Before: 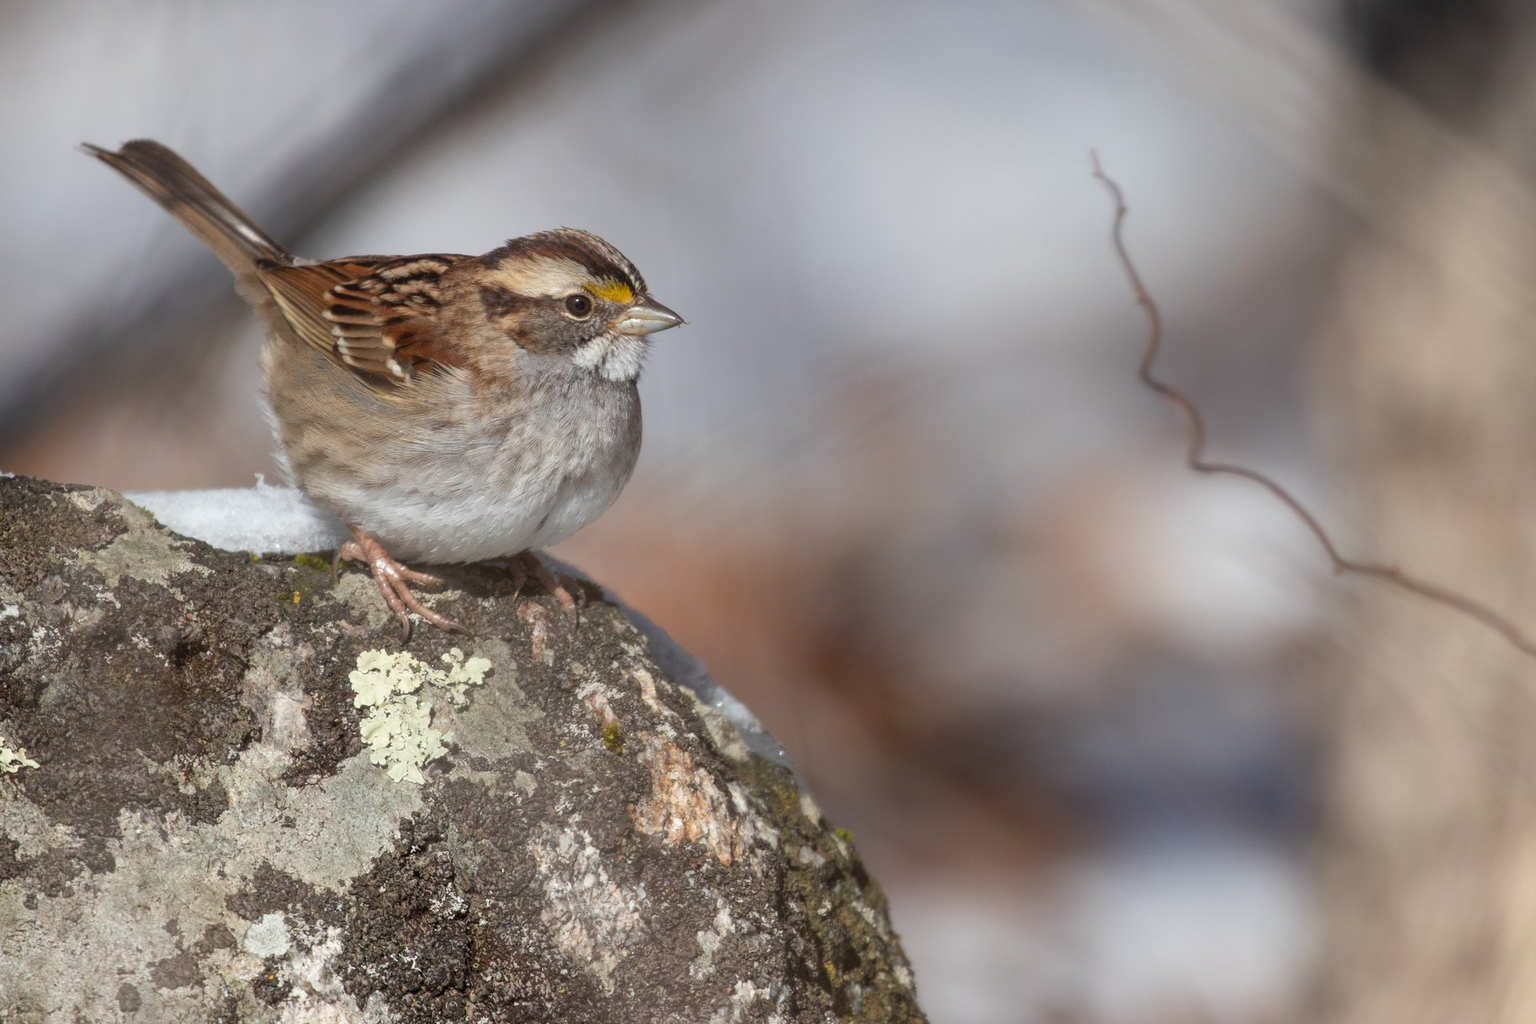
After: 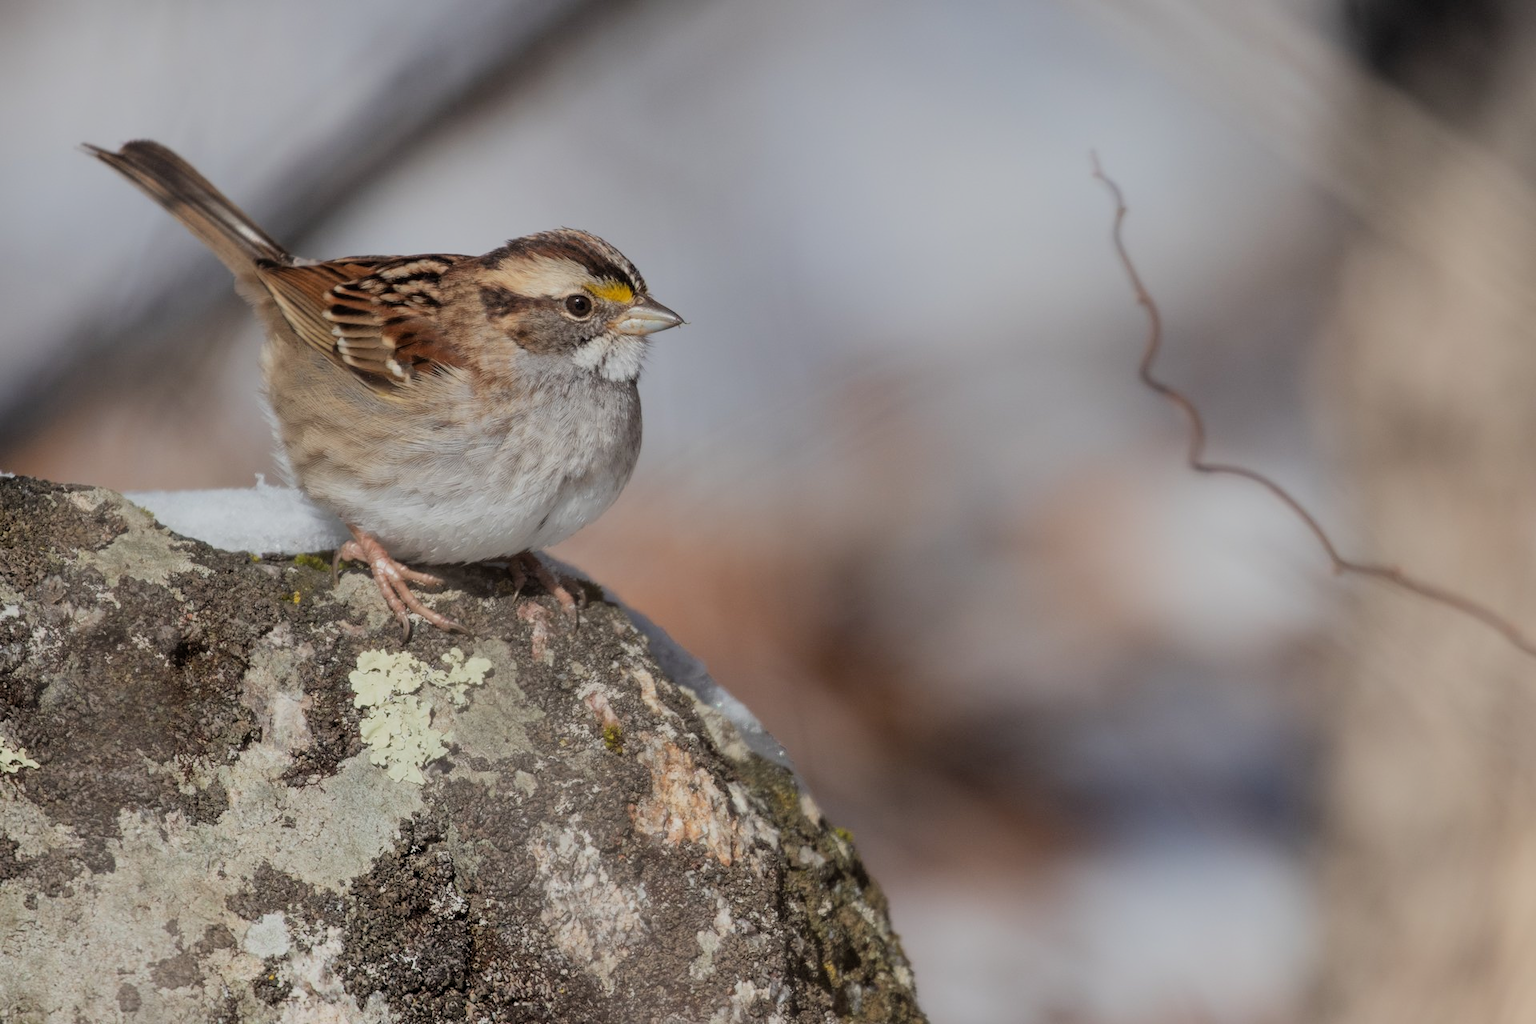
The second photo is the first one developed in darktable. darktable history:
filmic rgb: black relative exposure -7.08 EV, white relative exposure 5.38 EV, hardness 3.02, color science v6 (2022)
